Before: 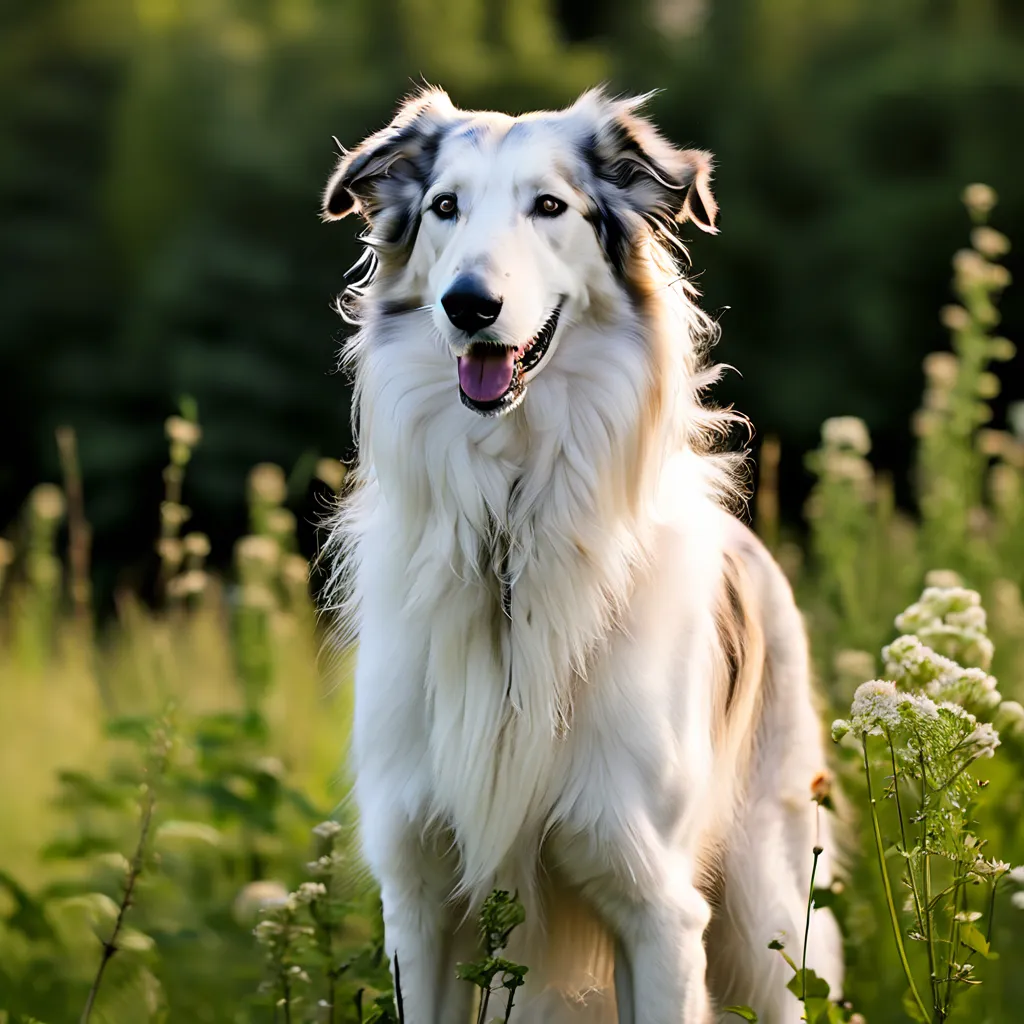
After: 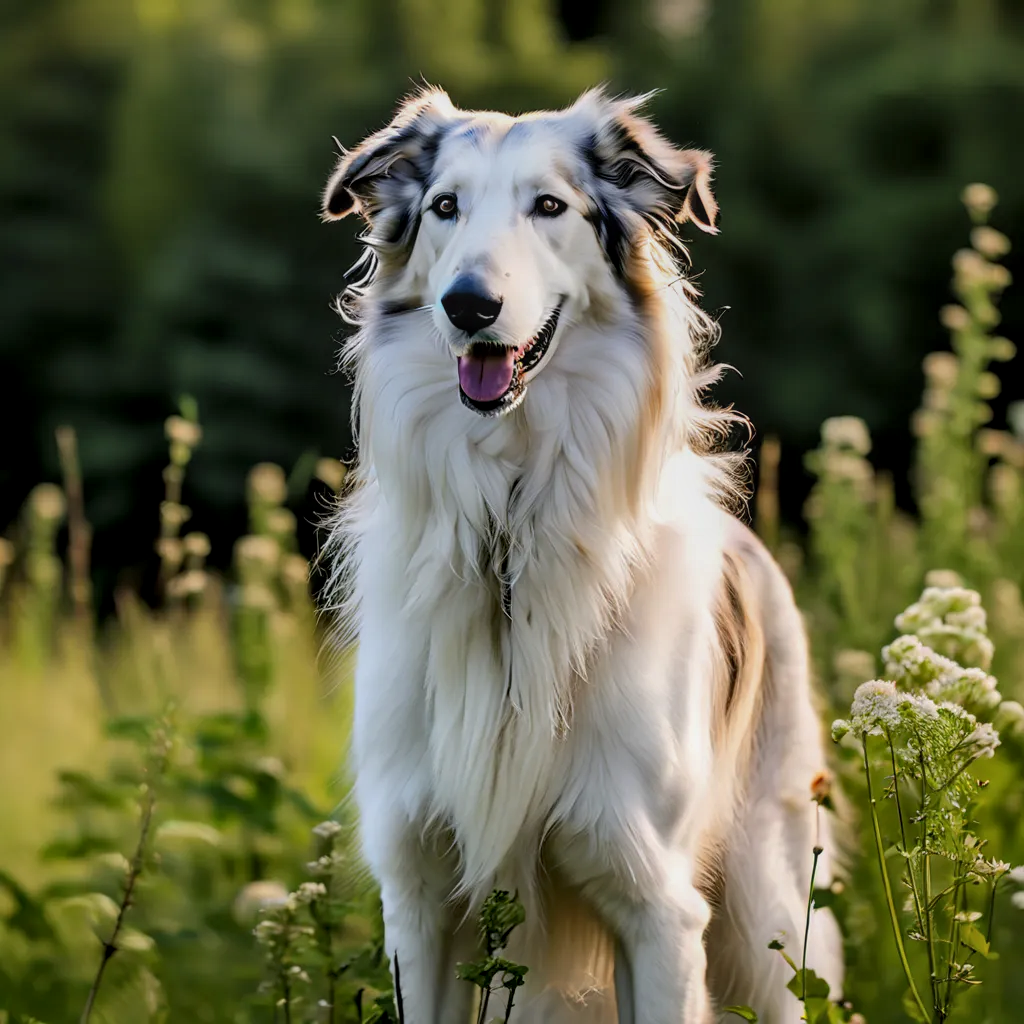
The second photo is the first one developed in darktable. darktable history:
local contrast: on, module defaults
exposure: exposure -0.177 EV, compensate highlight preservation false
shadows and highlights: shadows 30
